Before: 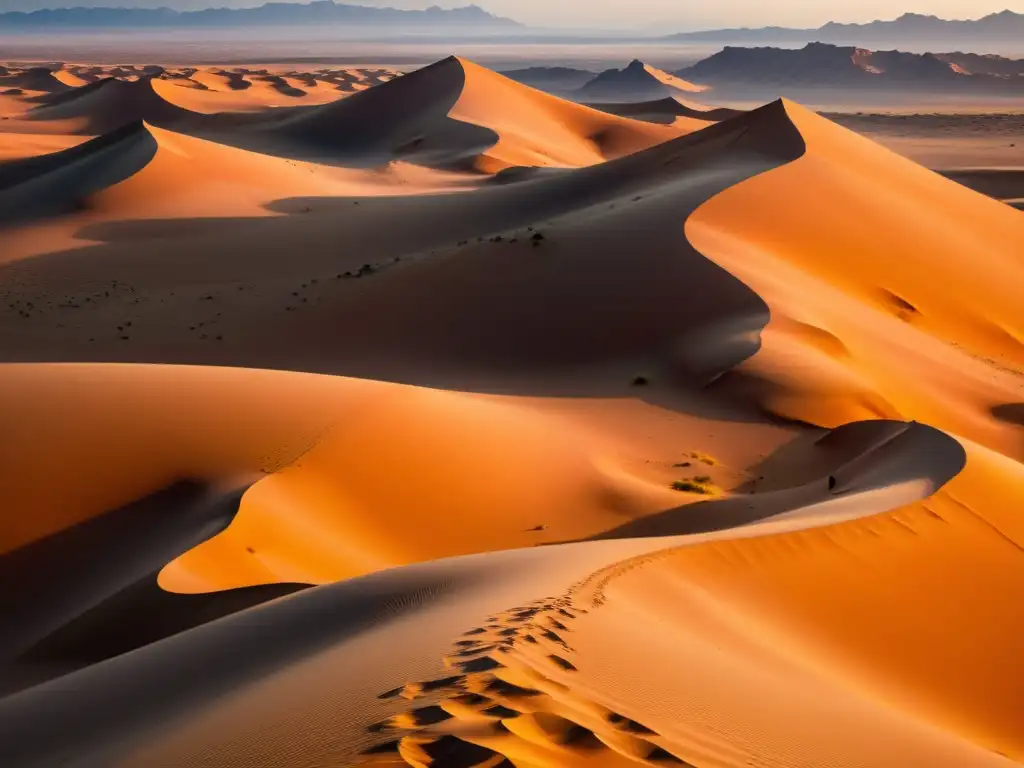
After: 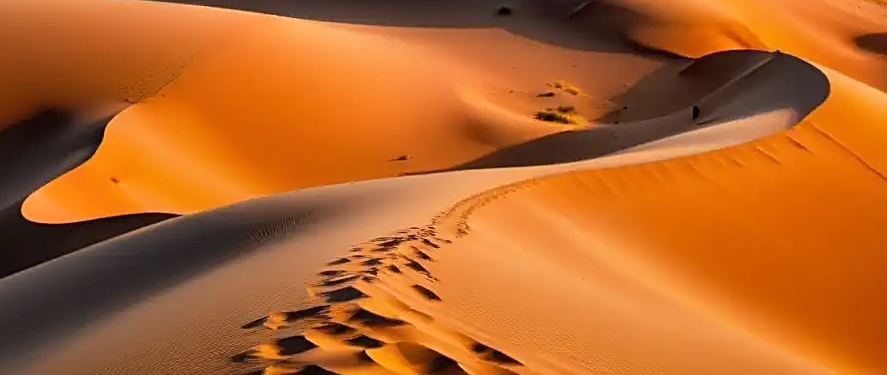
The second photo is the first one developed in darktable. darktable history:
sharpen: on, module defaults
crop and rotate: left 13.283%, top 48.201%, bottom 2.955%
shadows and highlights: low approximation 0.01, soften with gaussian
